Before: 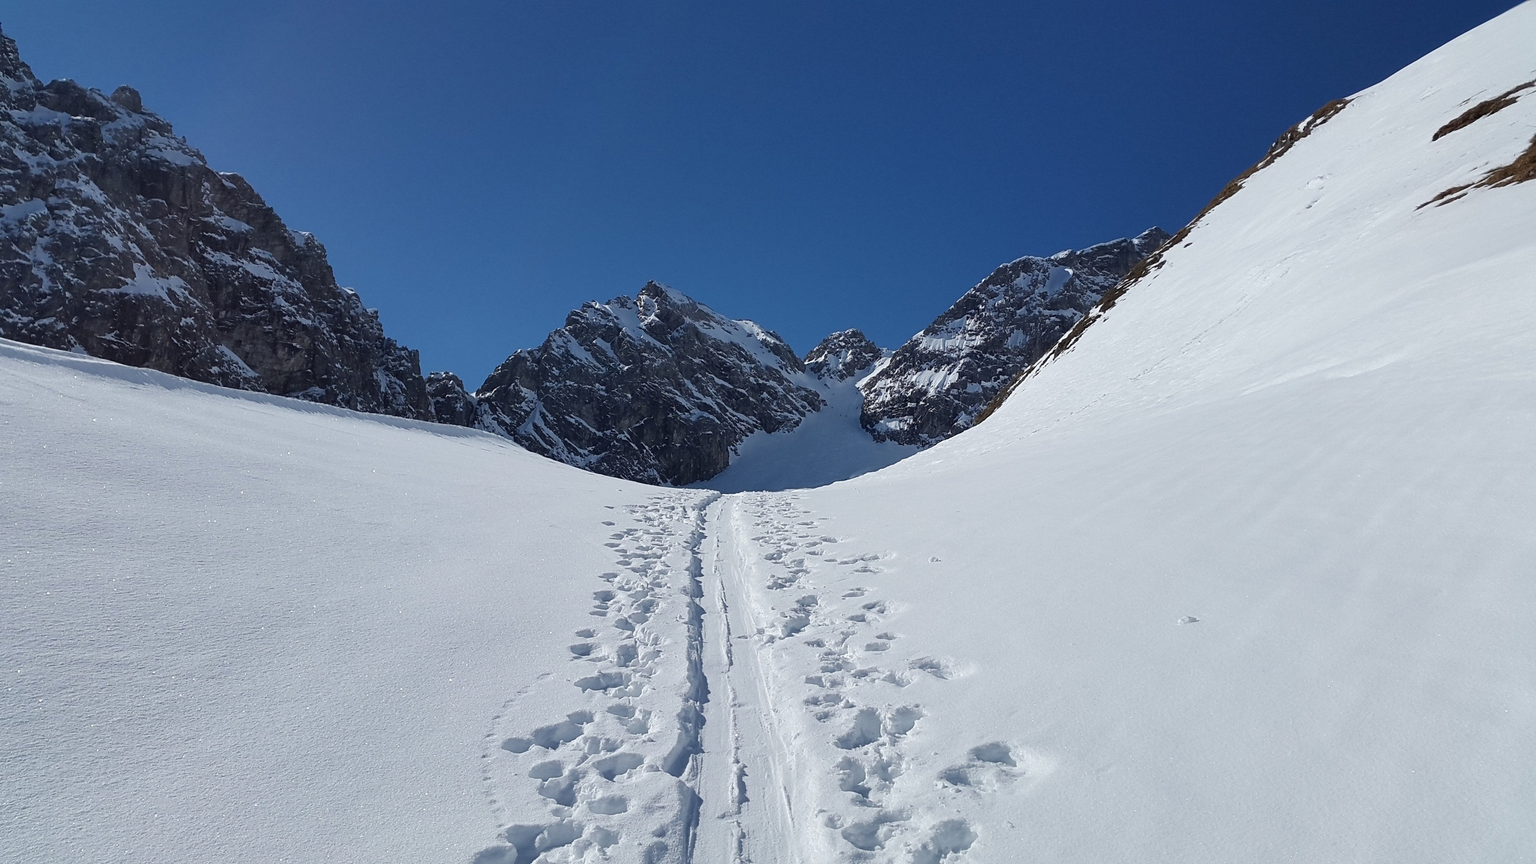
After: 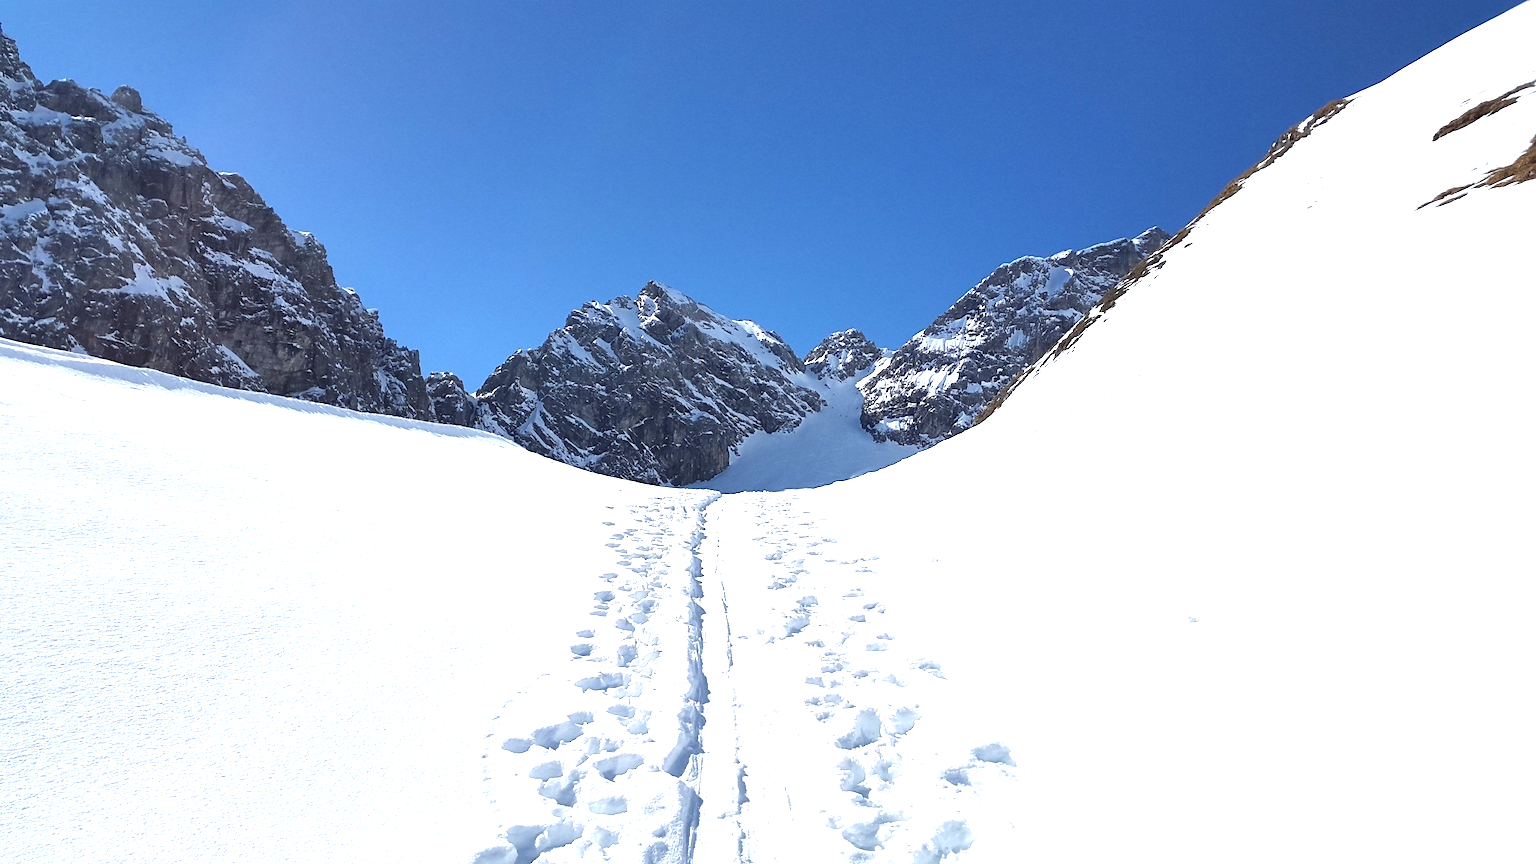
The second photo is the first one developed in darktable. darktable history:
exposure: black level correction 0, exposure 1.379 EV, compensate exposure bias true, compensate highlight preservation false
